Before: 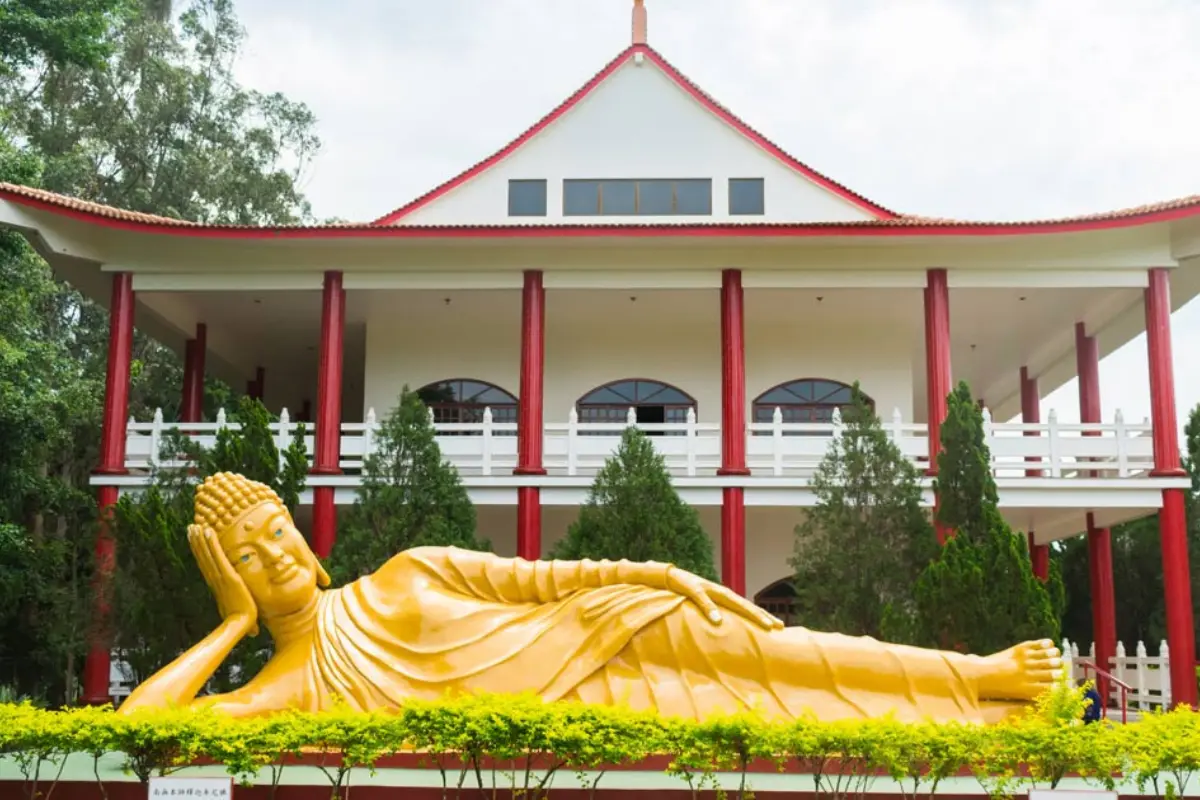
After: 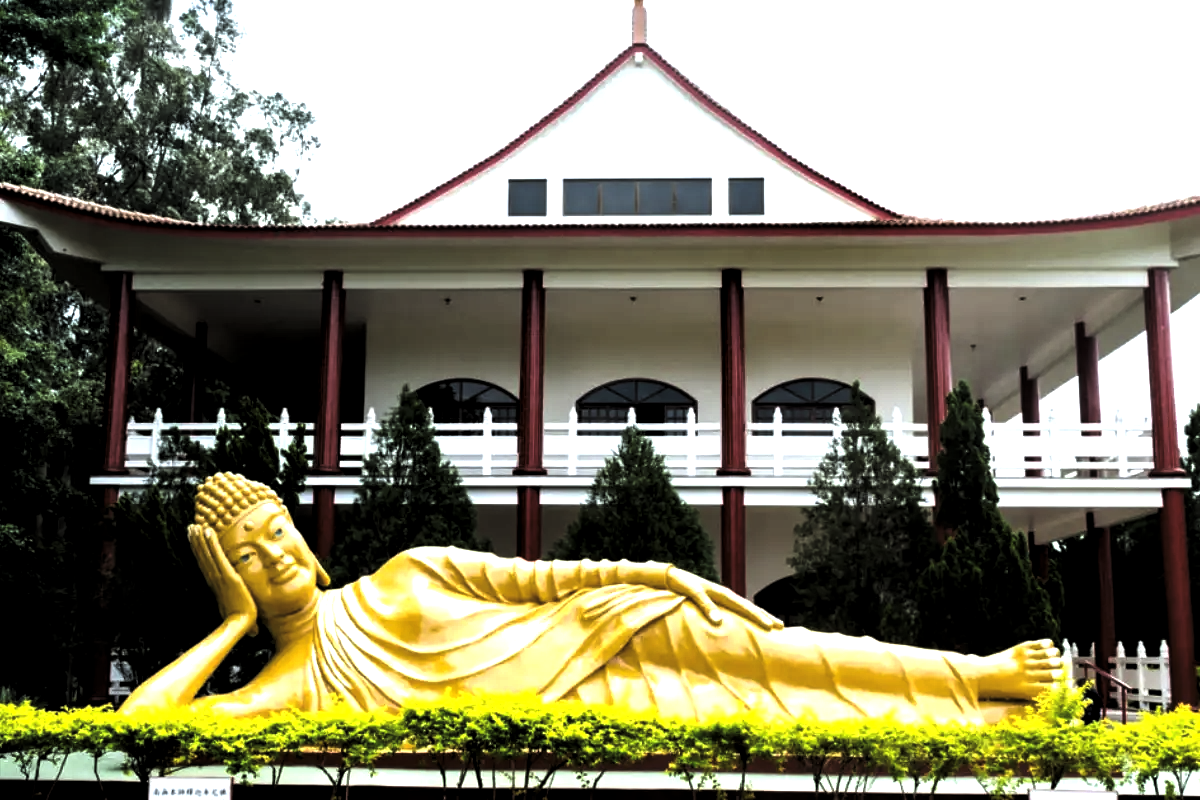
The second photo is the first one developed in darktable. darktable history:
exposure: black level correction 0, exposure 0.7 EV, compensate exposure bias true, compensate highlight preservation false
white balance: red 0.967, blue 1.049
levels: mode automatic, black 8.58%, gray 59.42%, levels [0, 0.445, 1]
local contrast: mode bilateral grid, contrast 20, coarseness 50, detail 120%, midtone range 0.2
